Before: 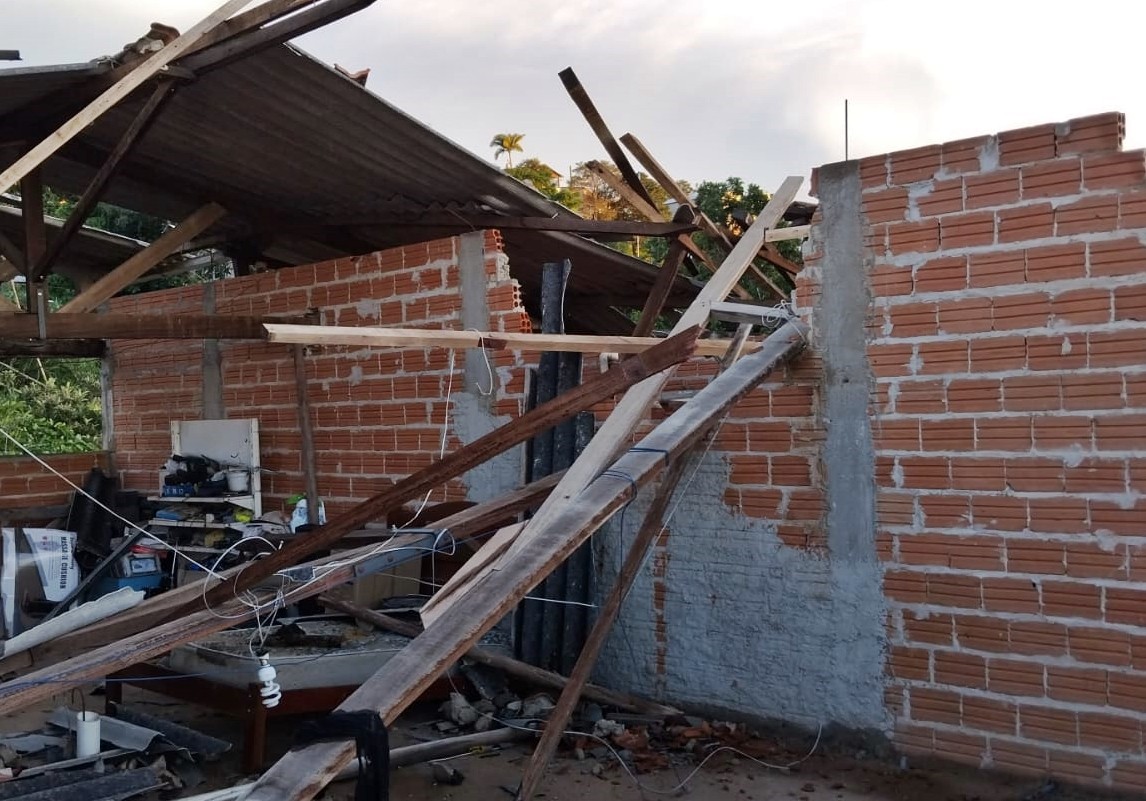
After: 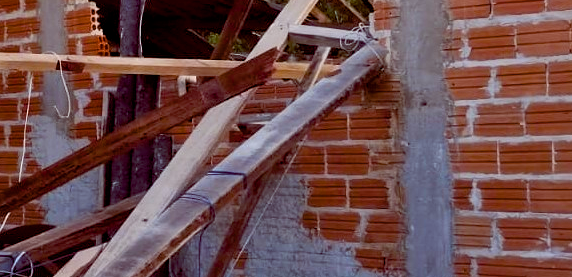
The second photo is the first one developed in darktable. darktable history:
crop: left 36.852%, top 34.701%, right 13.195%, bottom 30.655%
color balance rgb: global offset › luminance -0.206%, global offset › chroma 0.271%, linear chroma grading › global chroma 14.934%, perceptual saturation grading › global saturation 37.223%, perceptual saturation grading › shadows 34.887%, perceptual brilliance grading › global brilliance 2.064%, perceptual brilliance grading › highlights 7.394%, perceptual brilliance grading › shadows -4.231%
contrast brightness saturation: saturation -0.059
color zones: curves: ch0 [(0.068, 0.464) (0.25, 0.5) (0.48, 0.508) (0.75, 0.536) (0.886, 0.476) (0.967, 0.456)]; ch1 [(0.066, 0.456) (0.25, 0.5) (0.616, 0.508) (0.746, 0.56) (0.934, 0.444)]
